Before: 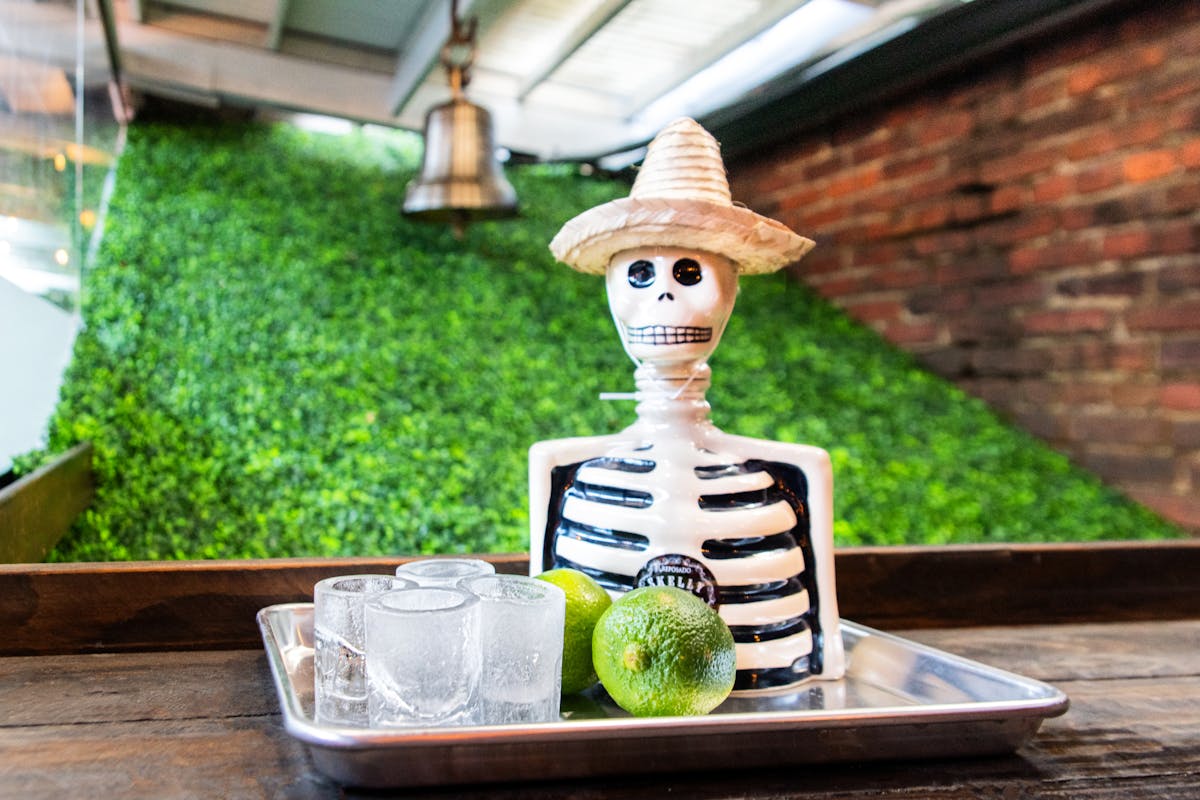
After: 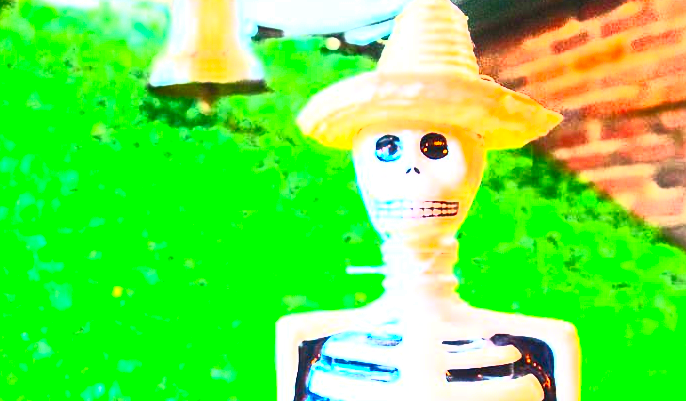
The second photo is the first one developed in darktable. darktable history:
crop: left 21.089%, top 15.795%, right 21.707%, bottom 34%
contrast brightness saturation: contrast 0.989, brightness 0.981, saturation 0.998
exposure: black level correction 0, exposure 1.446 EV, compensate highlight preservation false
